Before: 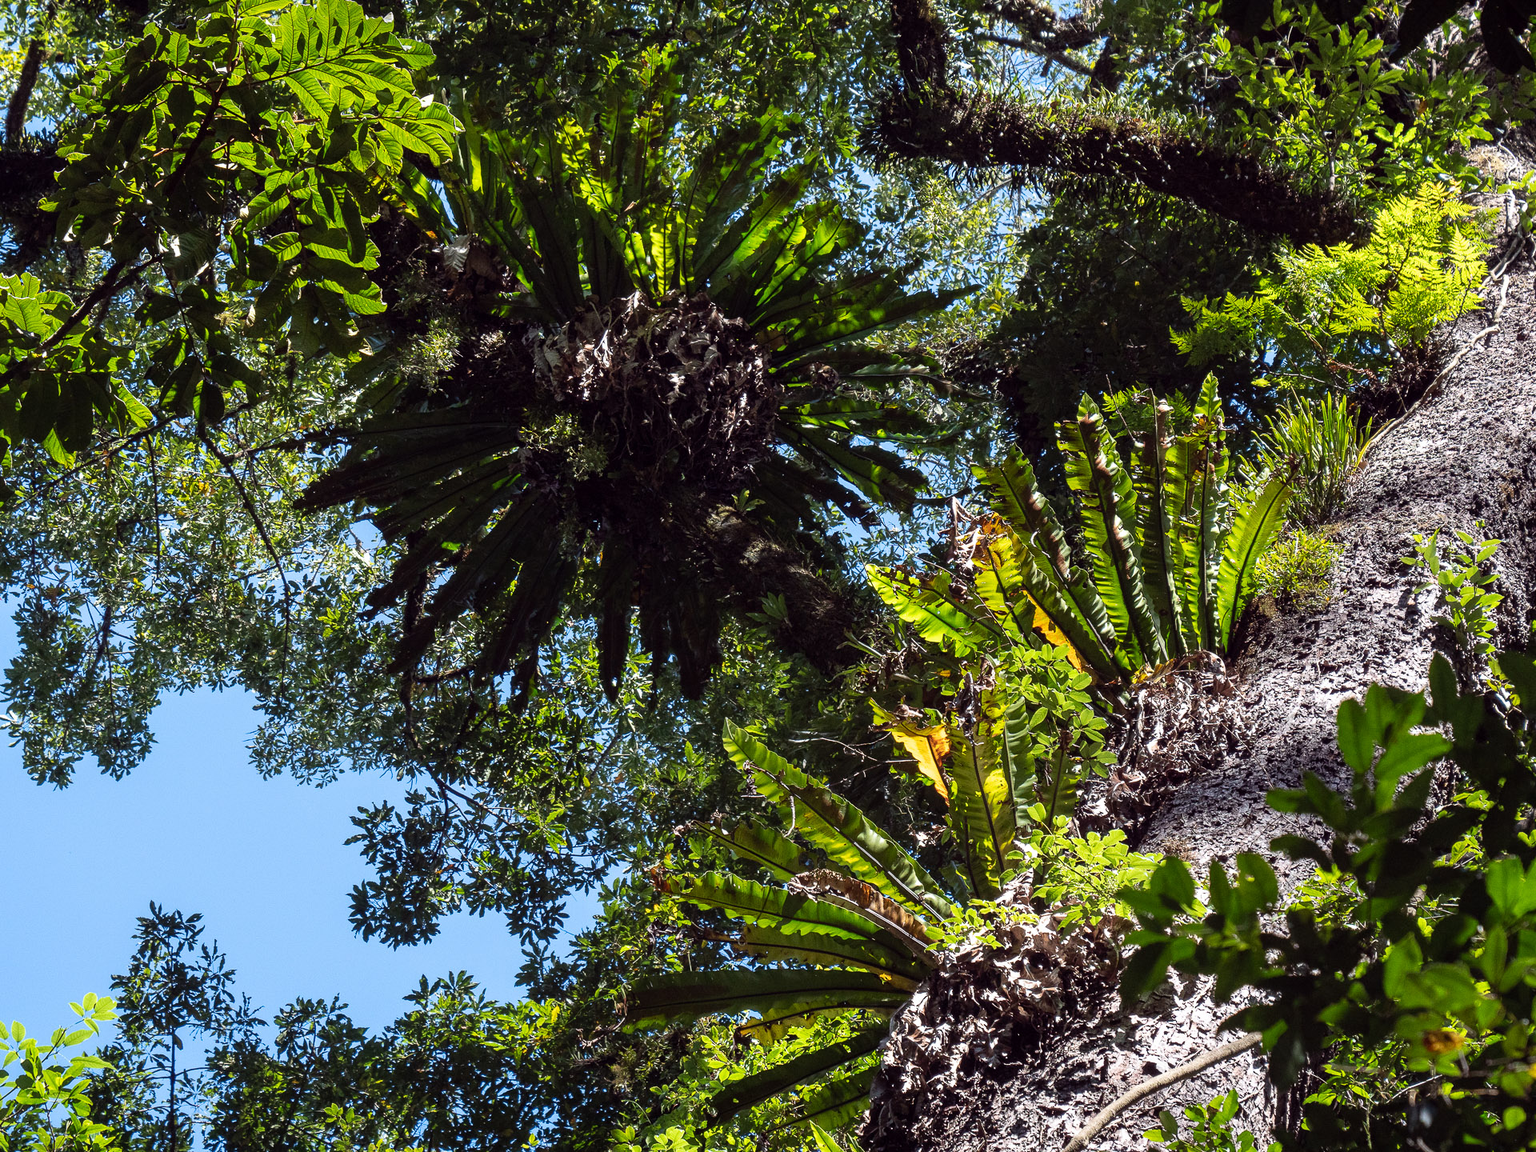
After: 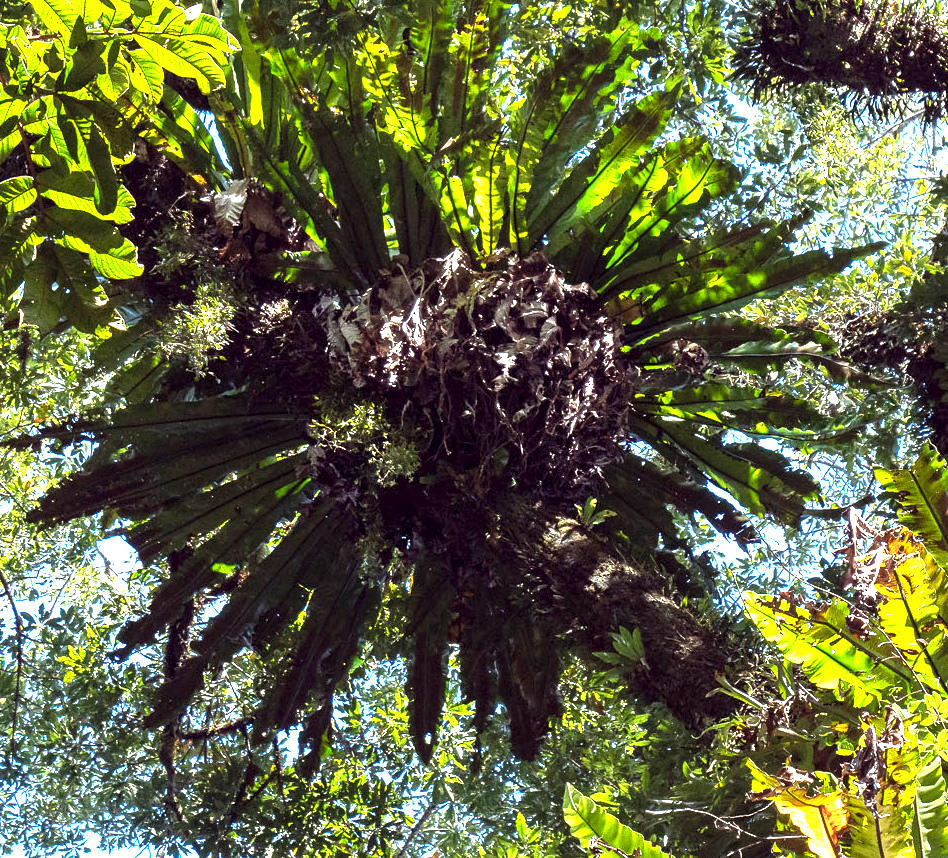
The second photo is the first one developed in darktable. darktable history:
crop: left 17.739%, top 7.921%, right 32.857%, bottom 32.462%
exposure: black level correction 0.001, exposure 1.733 EV, compensate exposure bias true, compensate highlight preservation false
